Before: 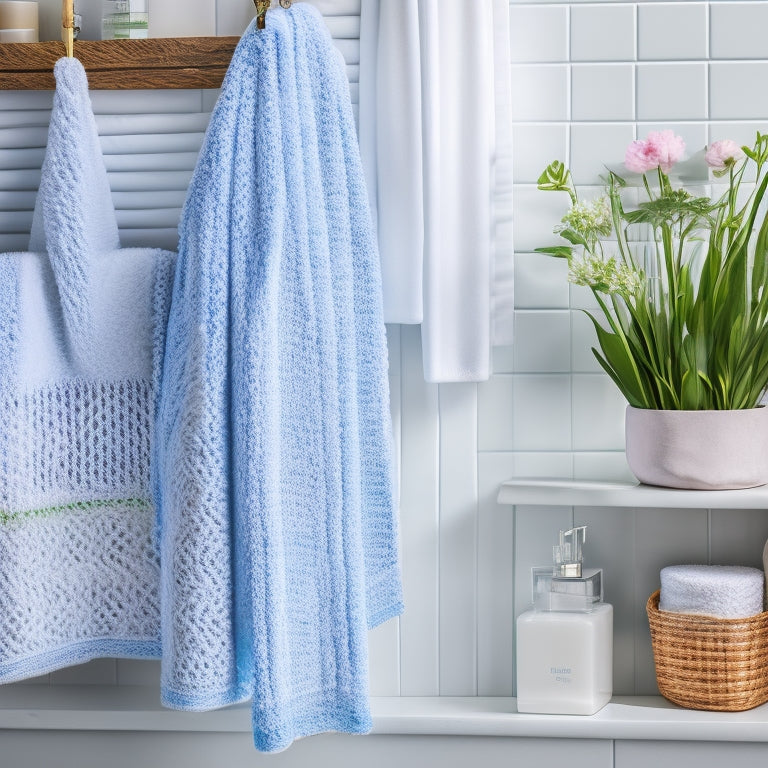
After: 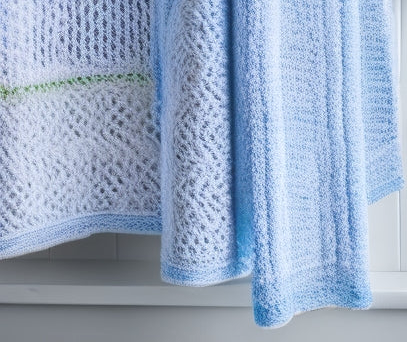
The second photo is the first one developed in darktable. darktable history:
crop and rotate: top 55.346%, right 46.898%, bottom 0.107%
local contrast: mode bilateral grid, contrast 19, coarseness 49, detail 119%, midtone range 0.2
